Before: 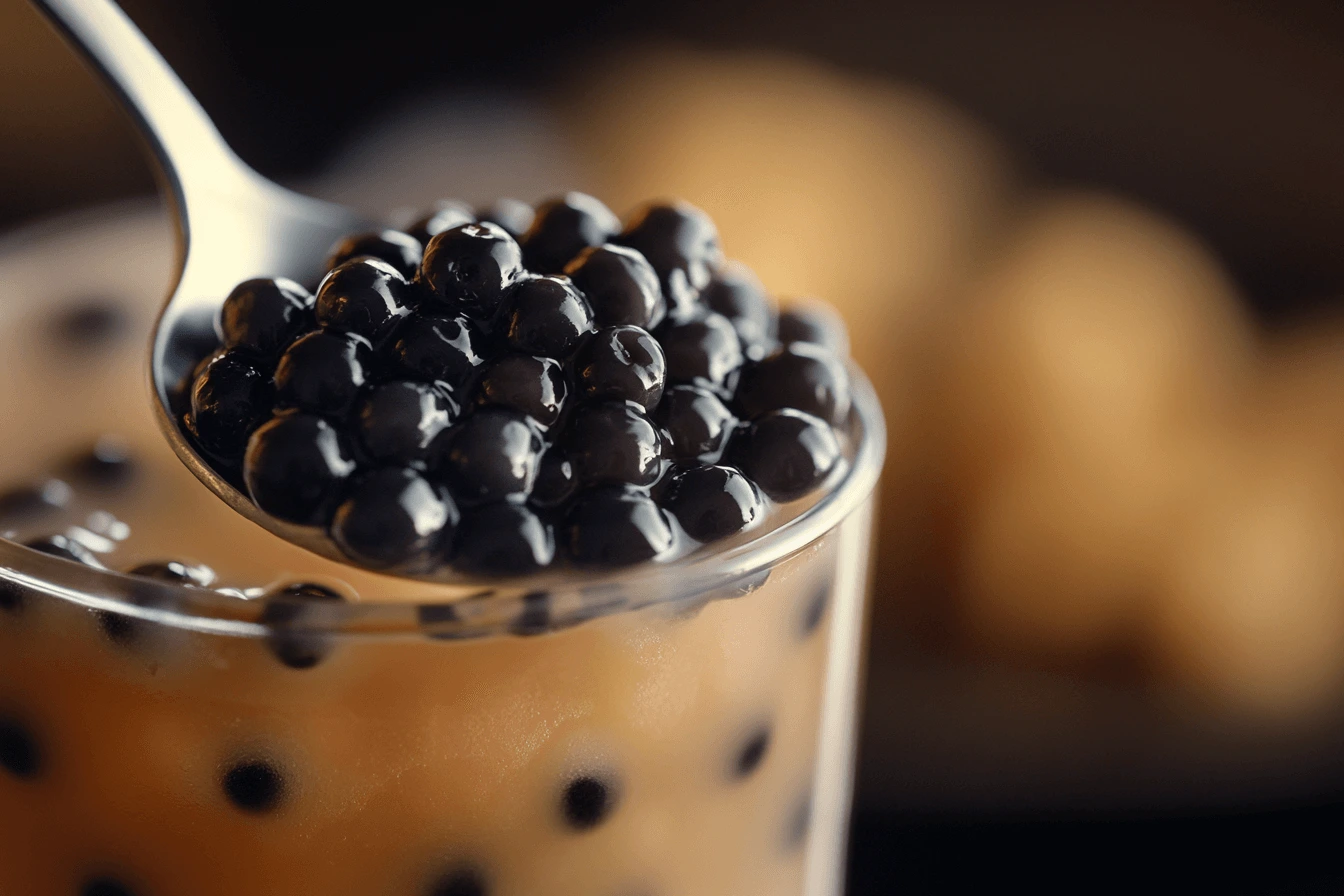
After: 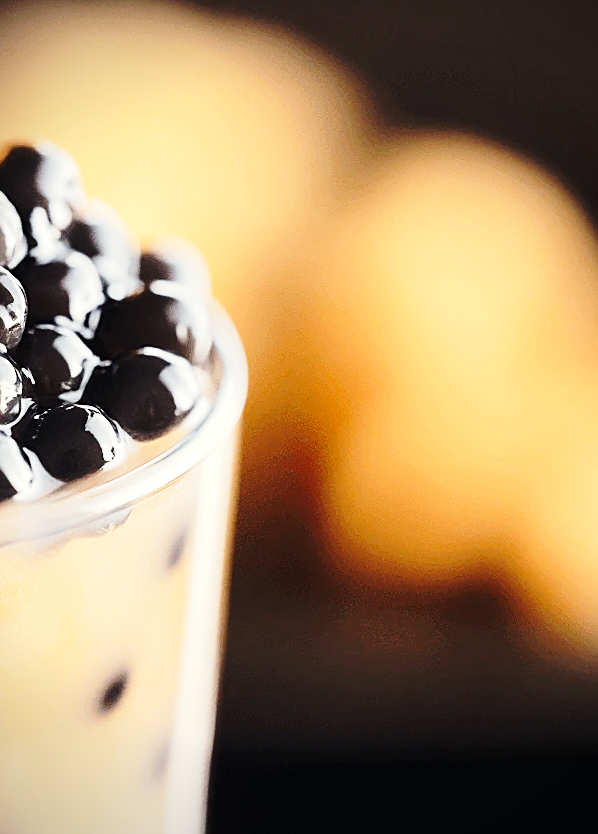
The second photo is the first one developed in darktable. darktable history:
crop: left 47.576%, top 6.821%, right 7.896%
shadows and highlights: shadows 25.3, highlights -24.2
vignetting: fall-off radius 60.96%
sharpen: amount 0.492
tone equalizer: -7 EV 0.156 EV, -6 EV 0.611 EV, -5 EV 1.12 EV, -4 EV 1.37 EV, -3 EV 1.12 EV, -2 EV 0.6 EV, -1 EV 0.162 EV, edges refinement/feathering 500, mask exposure compensation -1.57 EV, preserve details no
exposure: exposure -0.063 EV, compensate exposure bias true, compensate highlight preservation false
base curve: curves: ch0 [(0, 0) (0.036, 0.037) (0.121, 0.228) (0.46, 0.76) (0.859, 0.983) (1, 1)], preserve colors none
color calibration: x 0.342, y 0.355, temperature 5143.79 K, gamut compression 0.991
